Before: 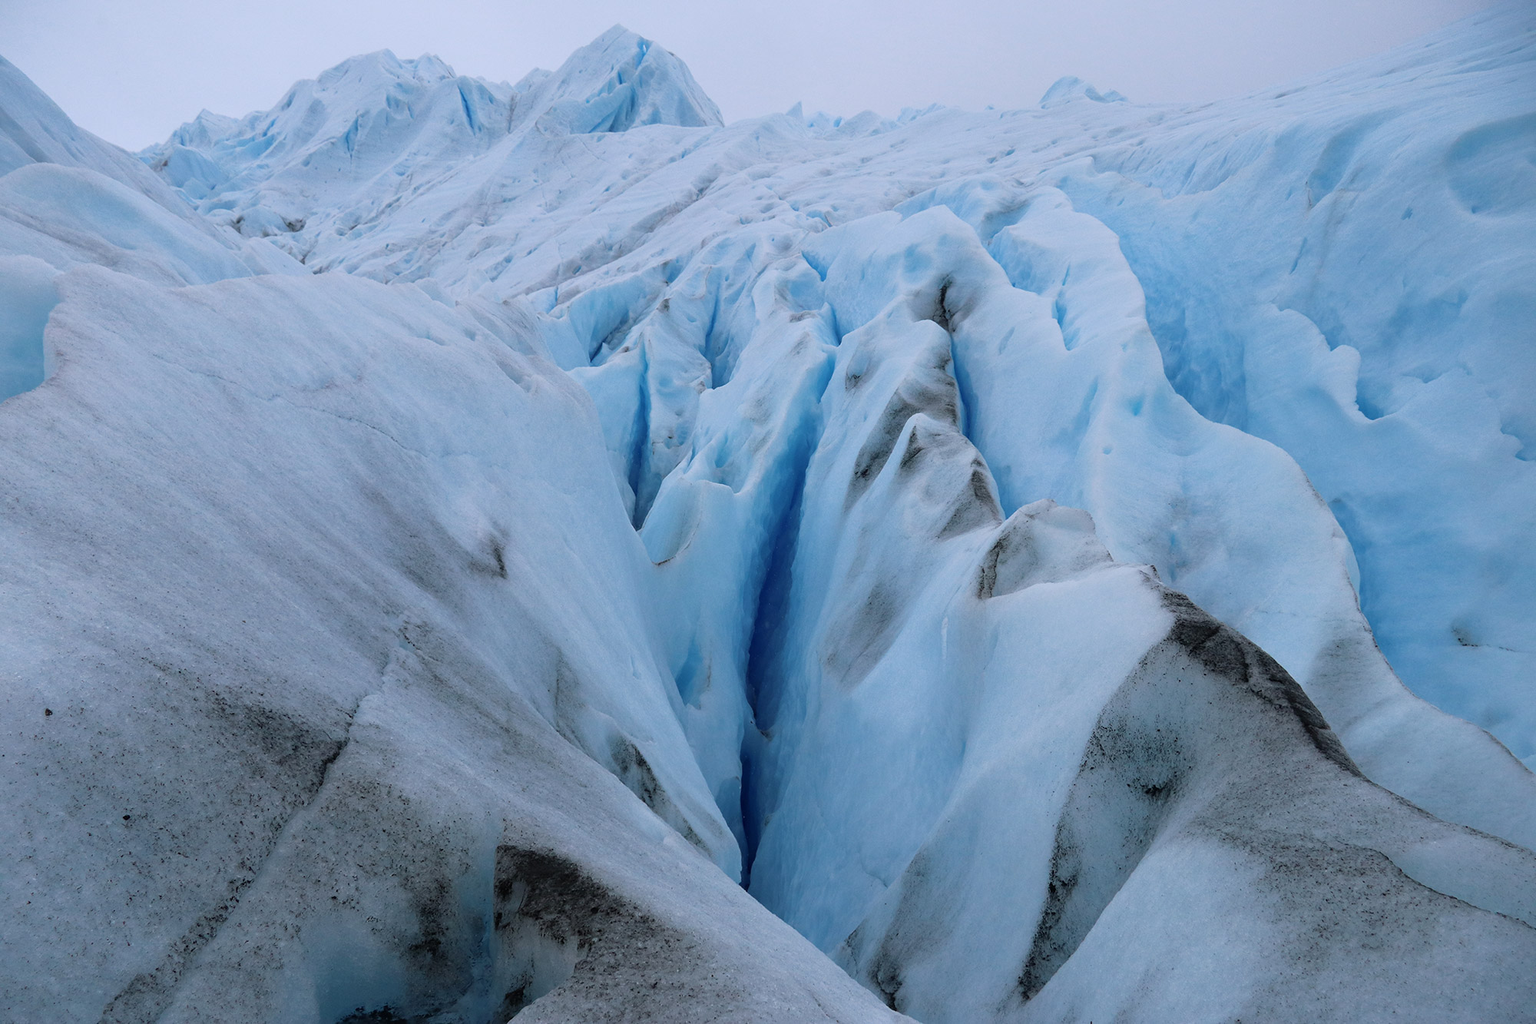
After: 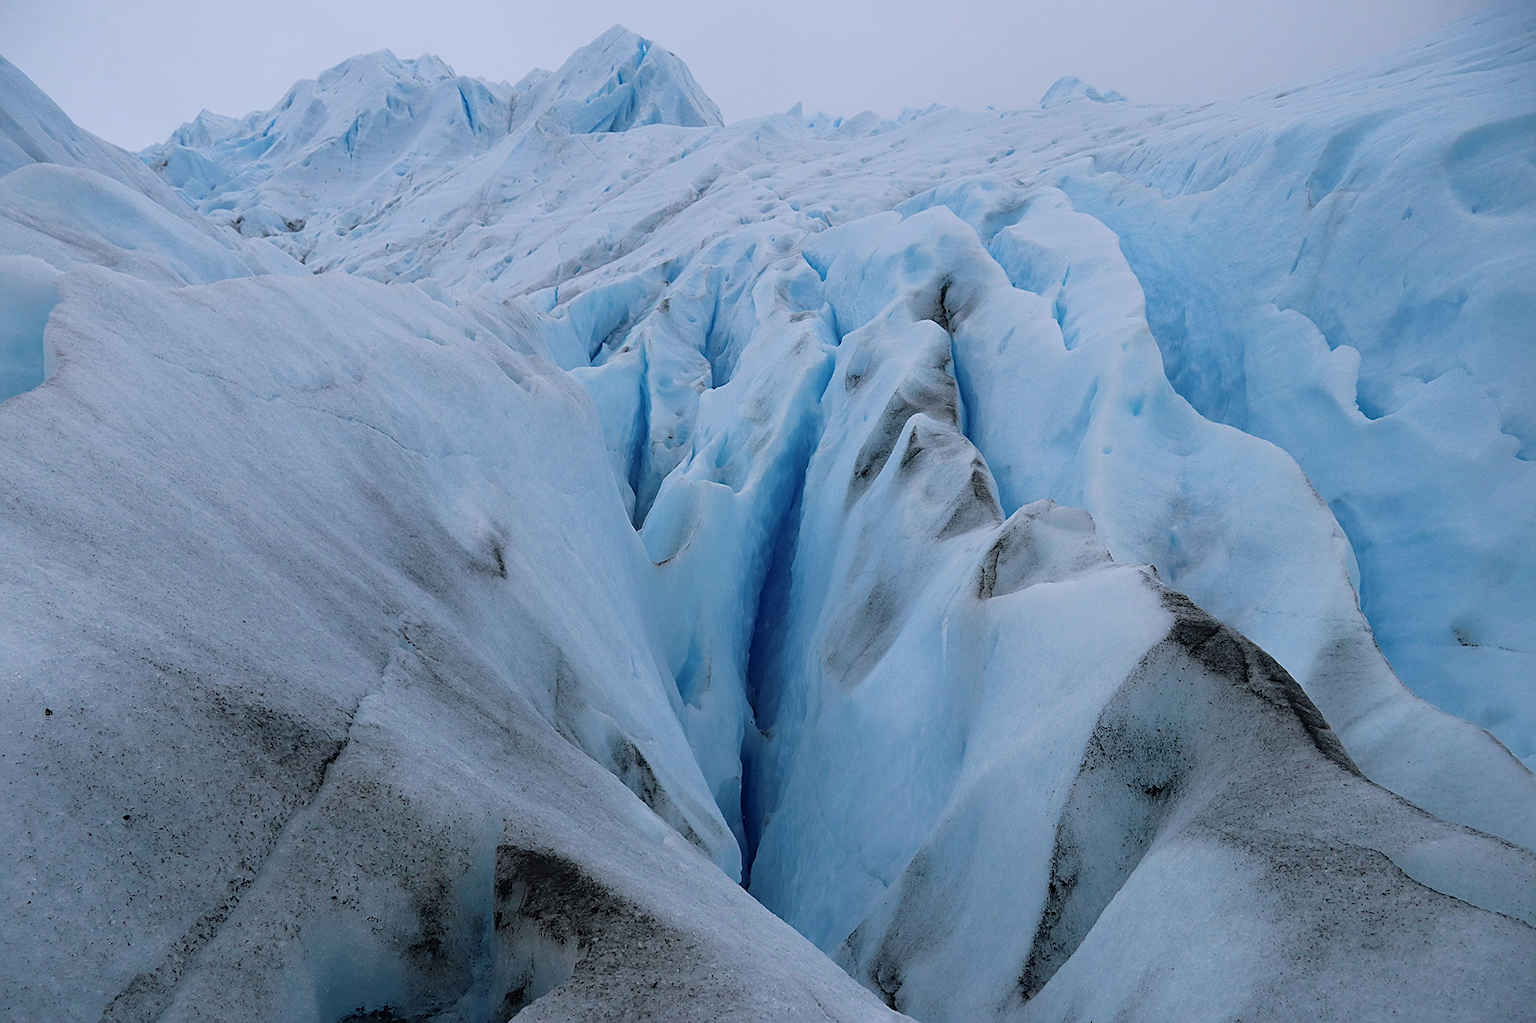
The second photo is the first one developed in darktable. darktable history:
sharpen: on, module defaults
exposure: exposure -0.153 EV, compensate highlight preservation false
